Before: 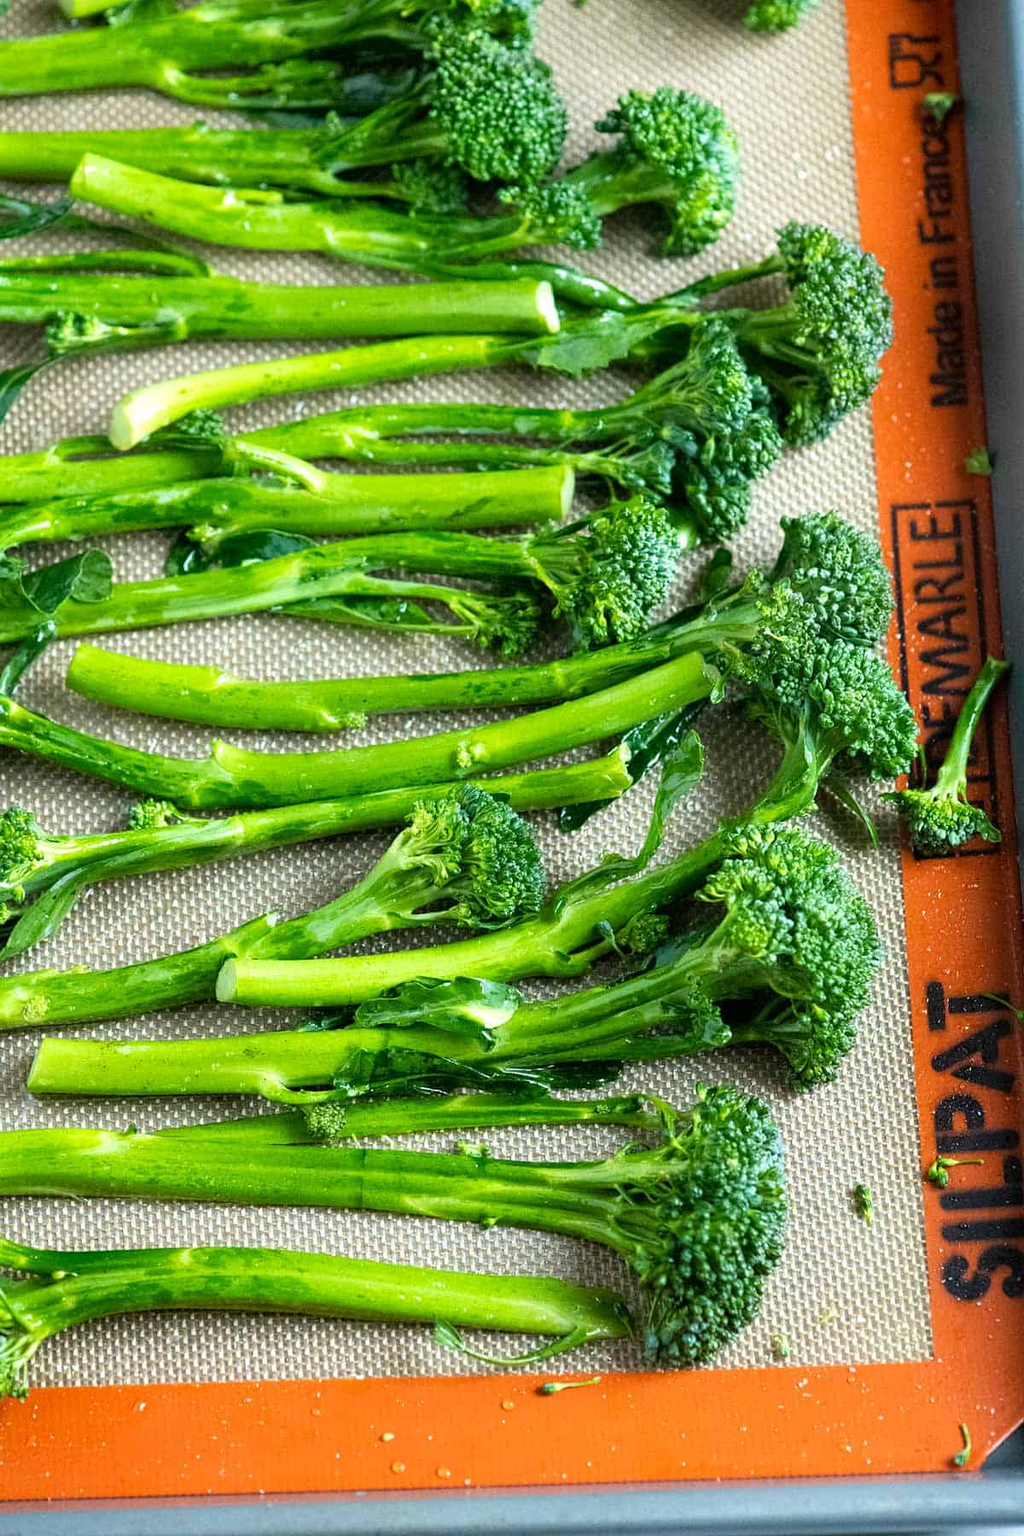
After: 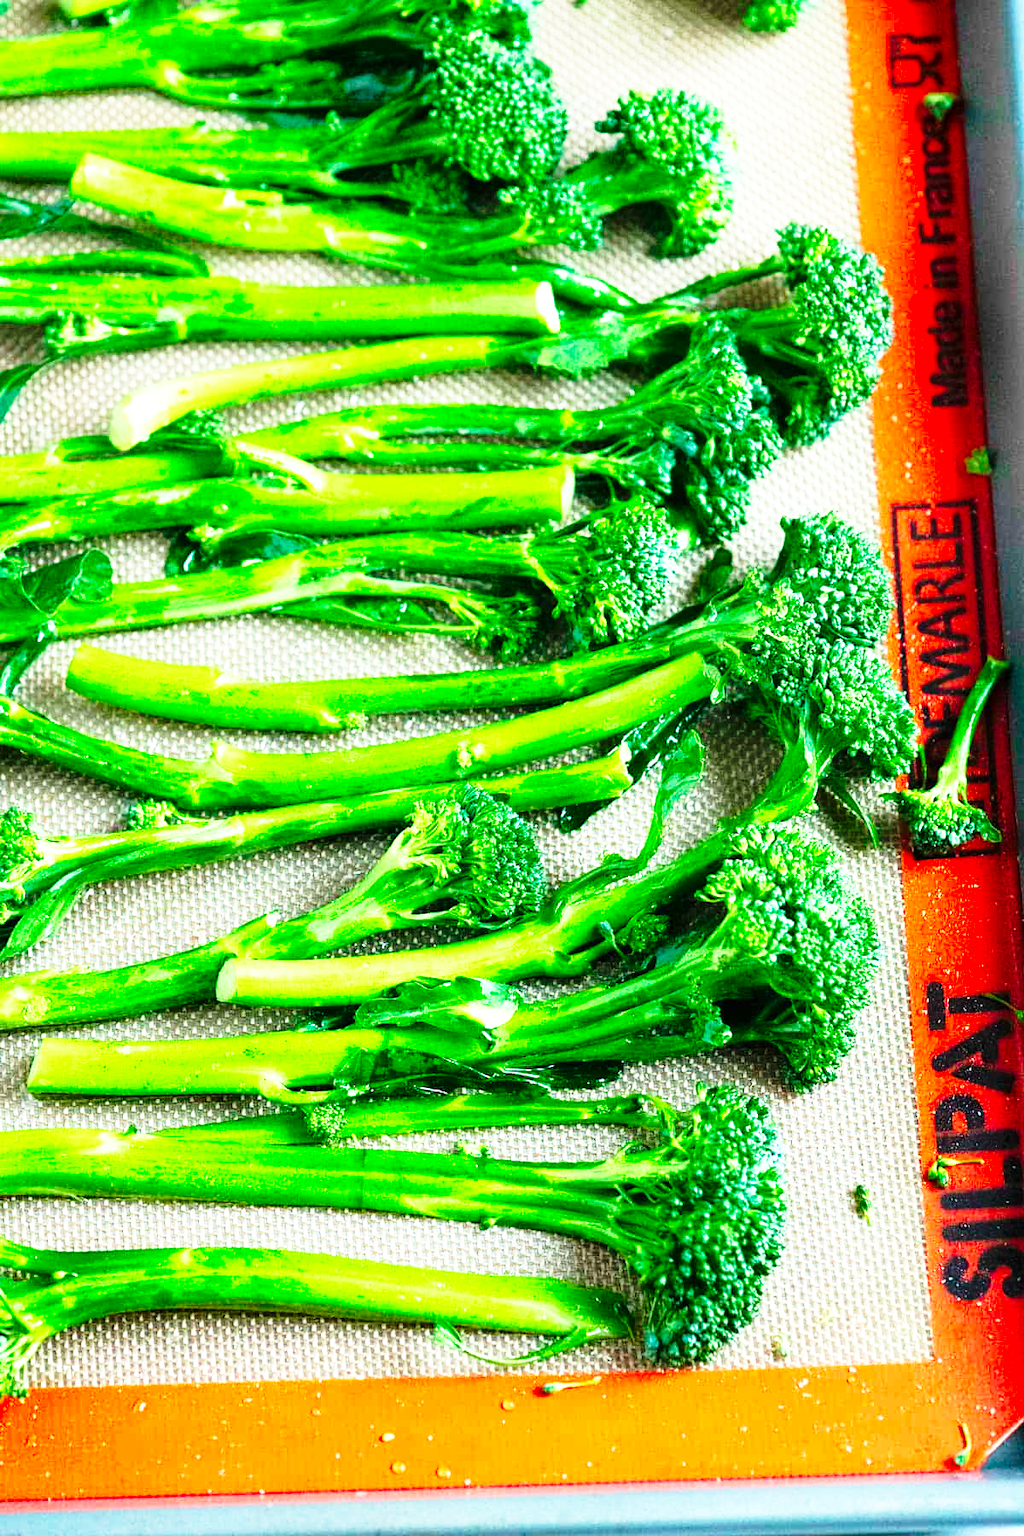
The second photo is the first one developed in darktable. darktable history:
color contrast: green-magenta contrast 1.73, blue-yellow contrast 1.15
base curve: curves: ch0 [(0, 0) (0.026, 0.03) (0.109, 0.232) (0.351, 0.748) (0.669, 0.968) (1, 1)], preserve colors none
